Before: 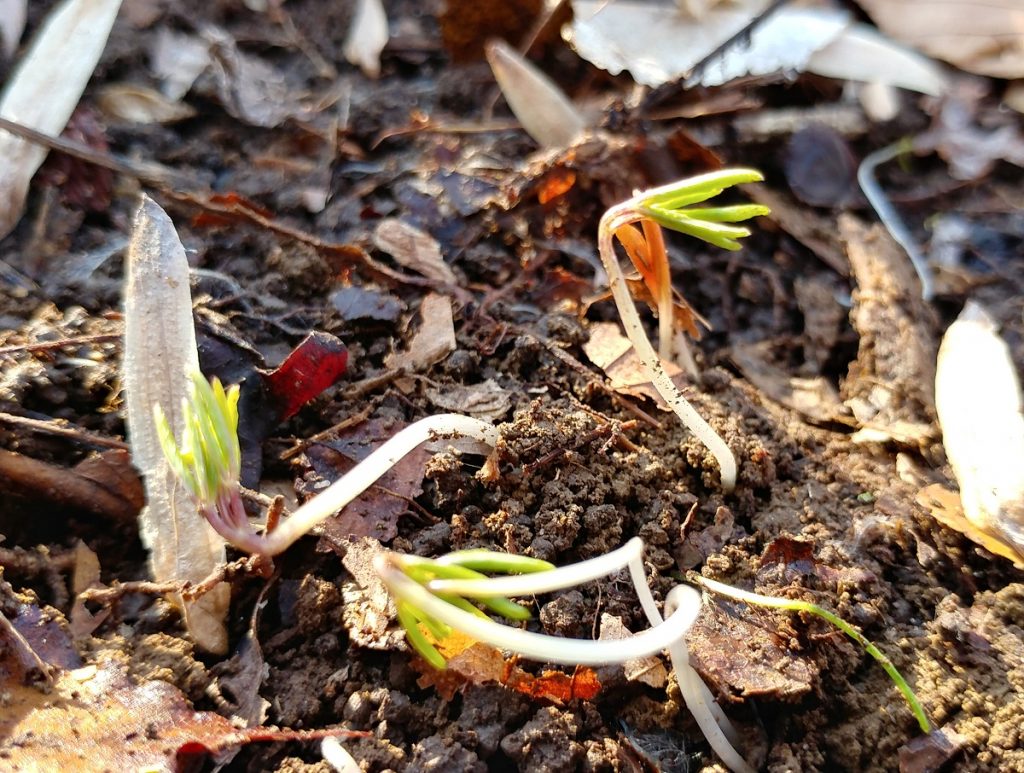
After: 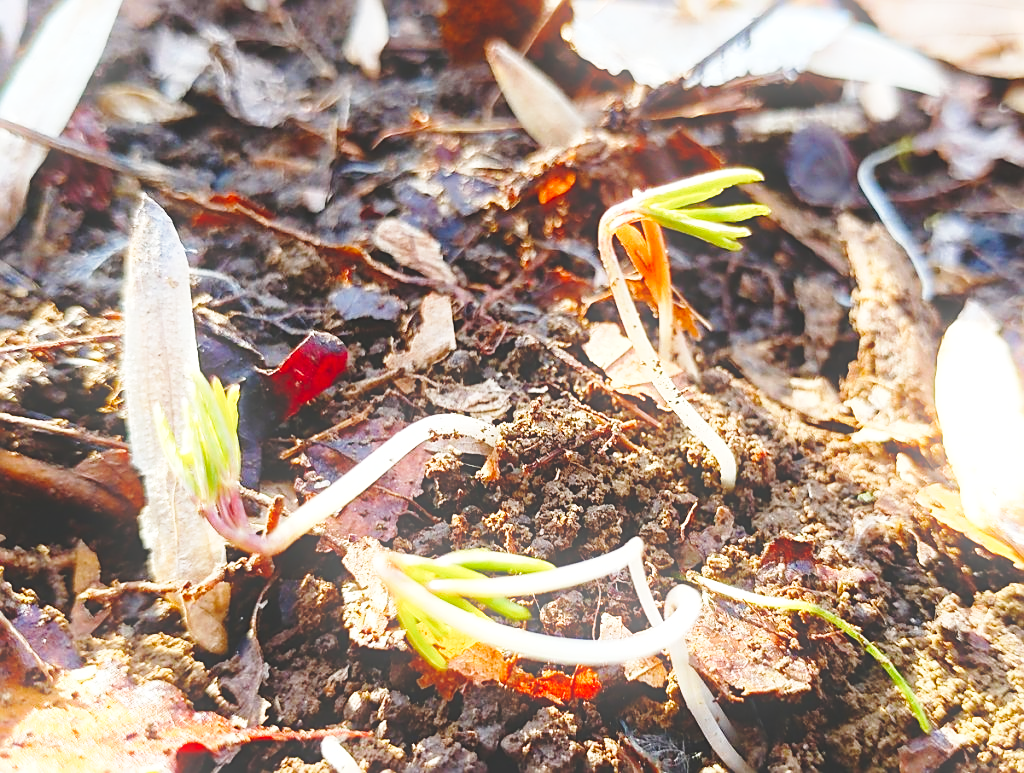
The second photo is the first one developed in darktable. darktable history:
color balance rgb: perceptual saturation grading › global saturation 20%, perceptual saturation grading › highlights -25%, perceptual saturation grading › shadows 50%
exposure: black level correction -0.028, compensate highlight preservation false
sharpen: on, module defaults
base curve: curves: ch0 [(0, 0) (0.028, 0.03) (0.121, 0.232) (0.46, 0.748) (0.859, 0.968) (1, 1)], preserve colors none
white balance: red 1, blue 1
bloom: size 9%, threshold 100%, strength 7%
